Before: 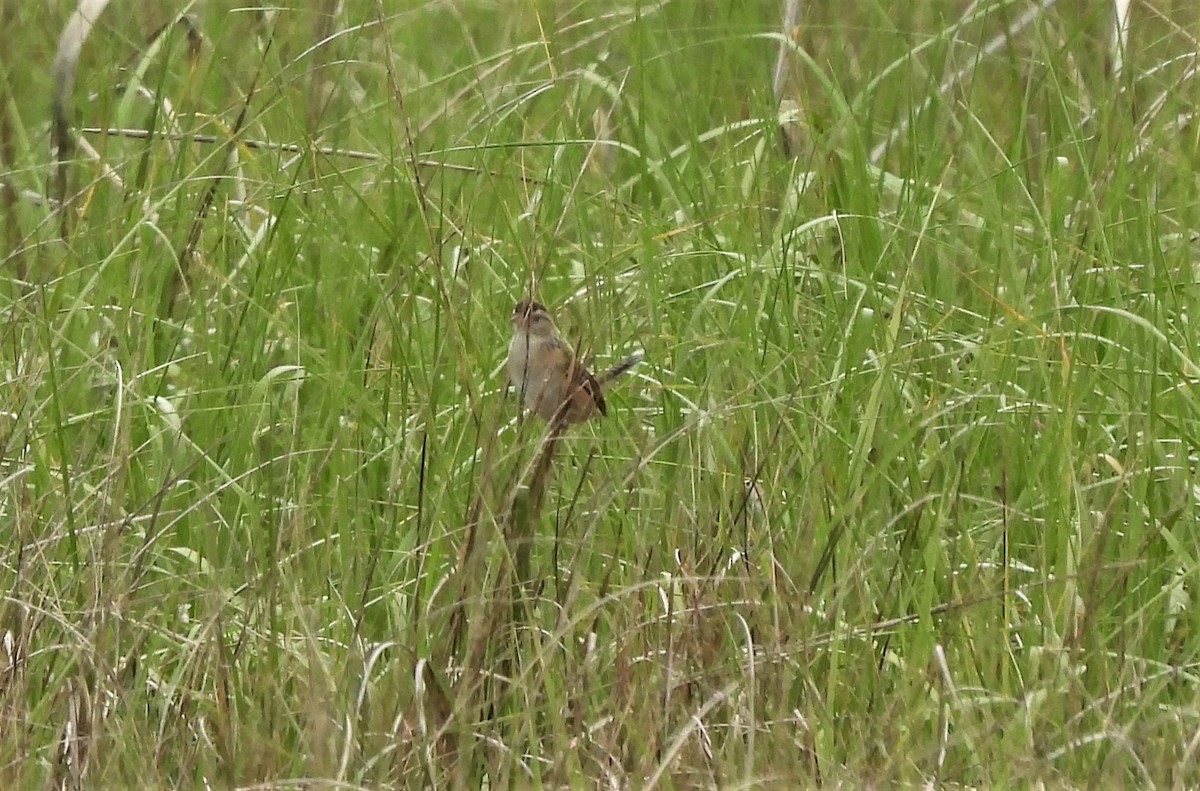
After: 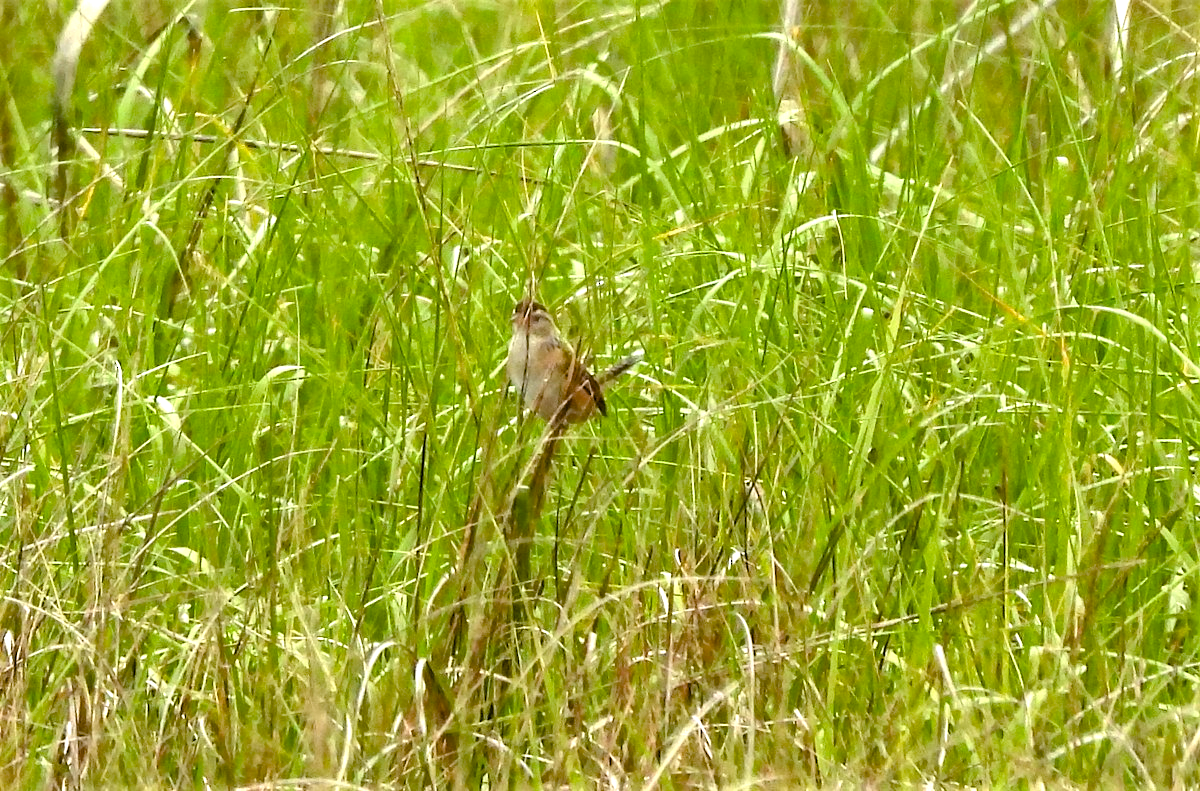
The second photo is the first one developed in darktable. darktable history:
color balance rgb: linear chroma grading › global chroma 15.408%, perceptual saturation grading › global saturation 21.281%, perceptual saturation grading › highlights -19.932%, perceptual saturation grading › shadows 29.547%, global vibrance 15.89%, saturation formula JzAzBz (2021)
tone equalizer: -8 EV -1.08 EV, -7 EV -1.01 EV, -6 EV -0.898 EV, -5 EV -0.611 EV, -3 EV 0.552 EV, -2 EV 0.847 EV, -1 EV 0.987 EV, +0 EV 1.08 EV
